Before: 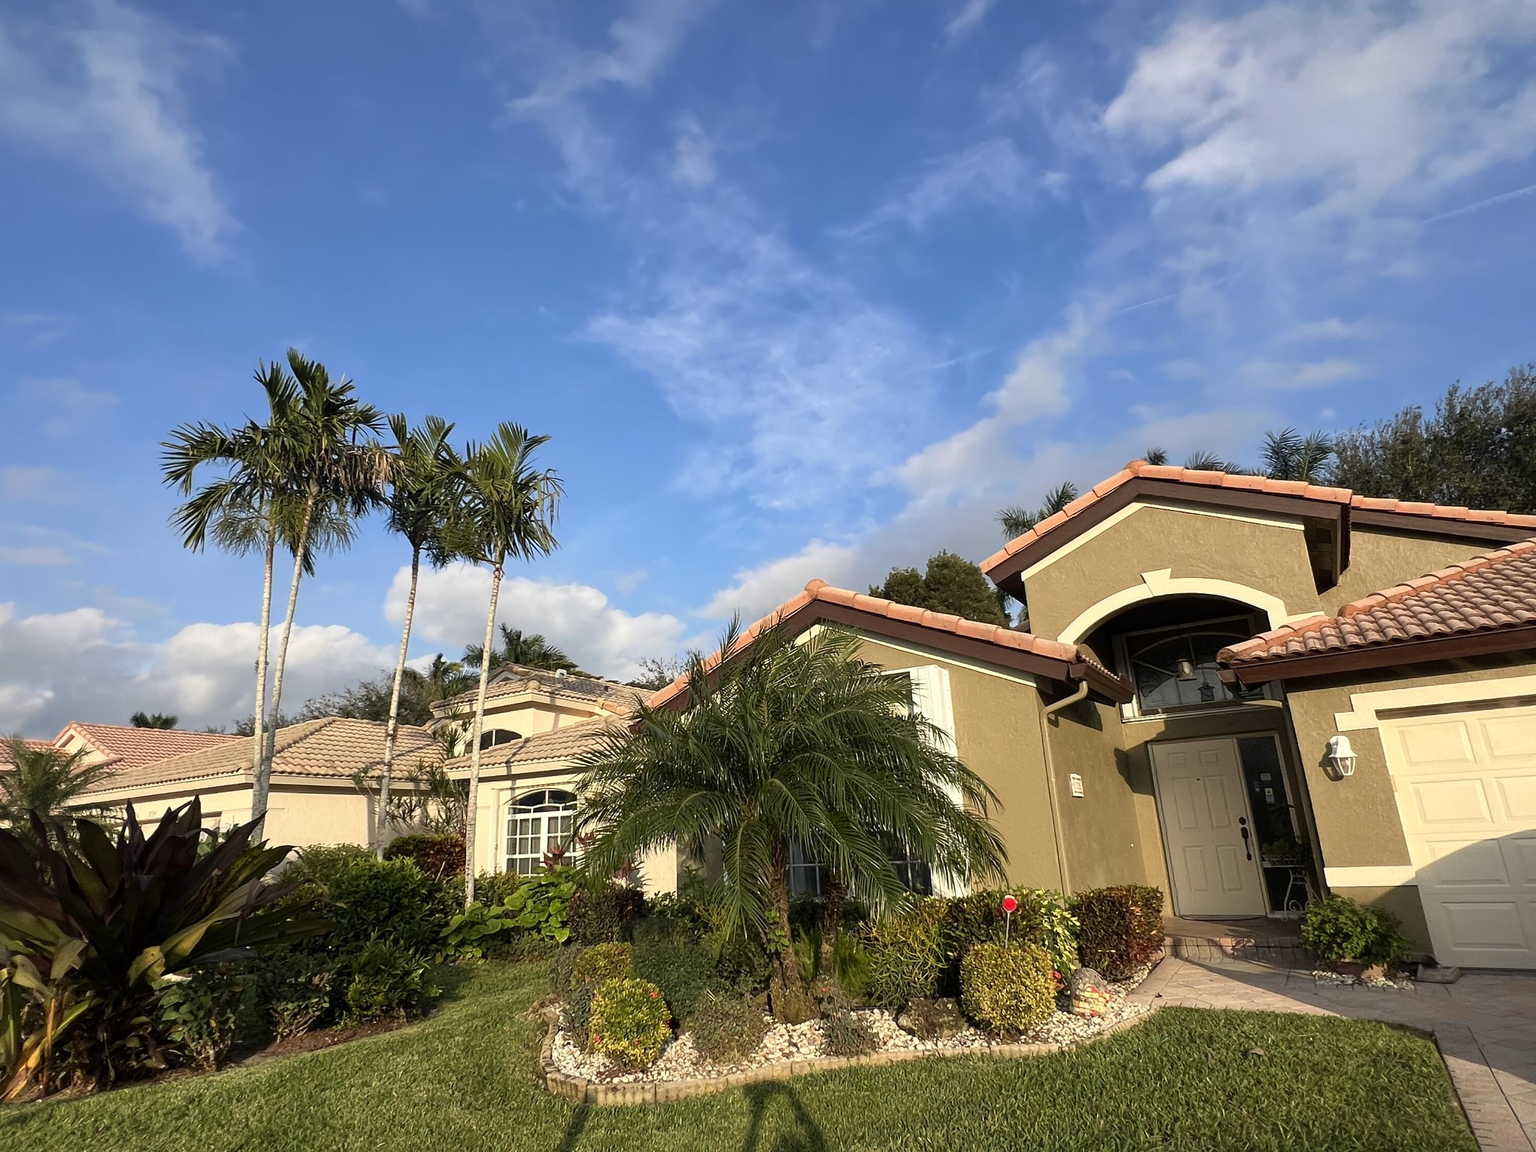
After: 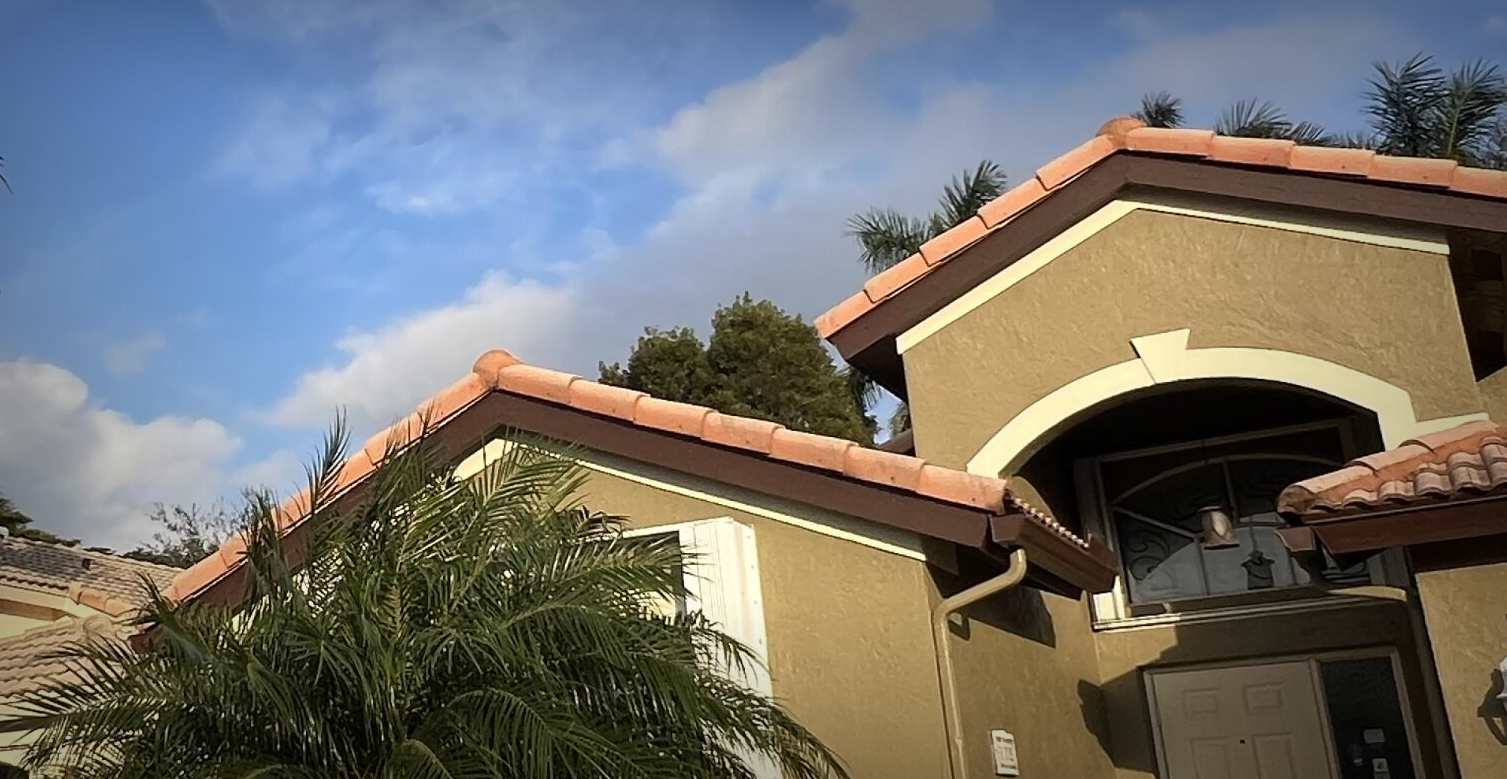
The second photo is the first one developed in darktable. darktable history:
shadows and highlights: shadows 20.55, highlights -20.99, soften with gaussian
vignetting: fall-off start 53.2%, brightness -0.594, saturation 0, automatic ratio true, width/height ratio 1.313, shape 0.22, unbound false
crop: left 36.607%, top 34.735%, right 13.146%, bottom 30.611%
